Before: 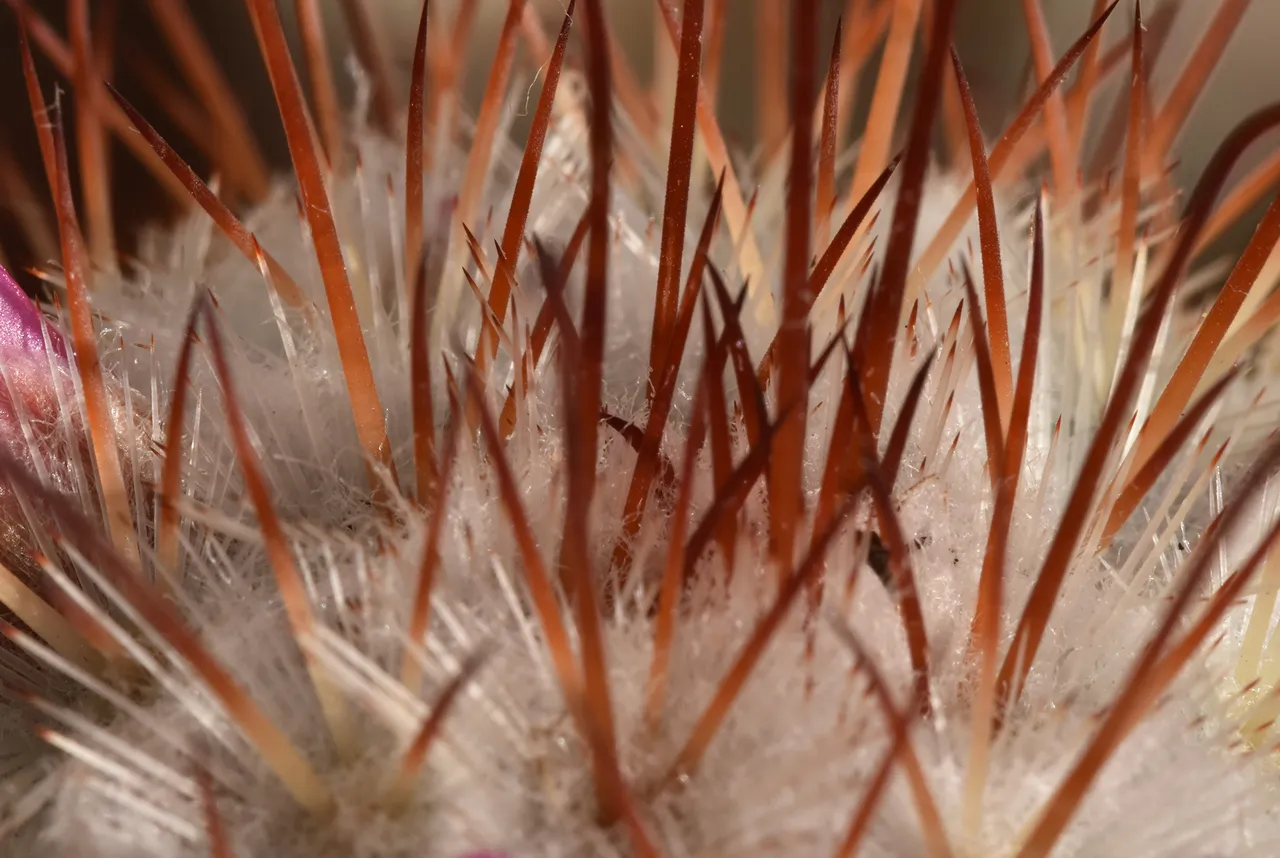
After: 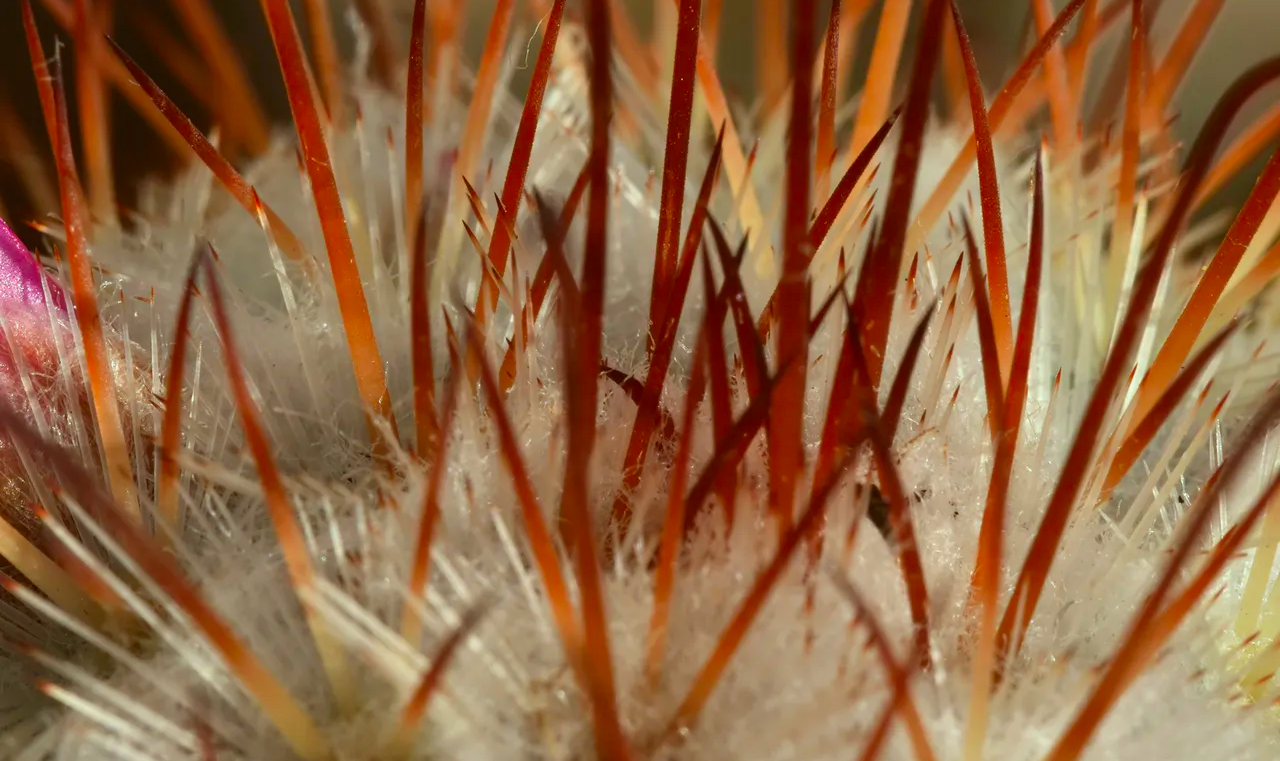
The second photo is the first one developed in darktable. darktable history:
crop and rotate: top 5.492%, bottom 5.73%
color correction: highlights a* -7.63, highlights b* 0.994, shadows a* -3.5, saturation 1.45
